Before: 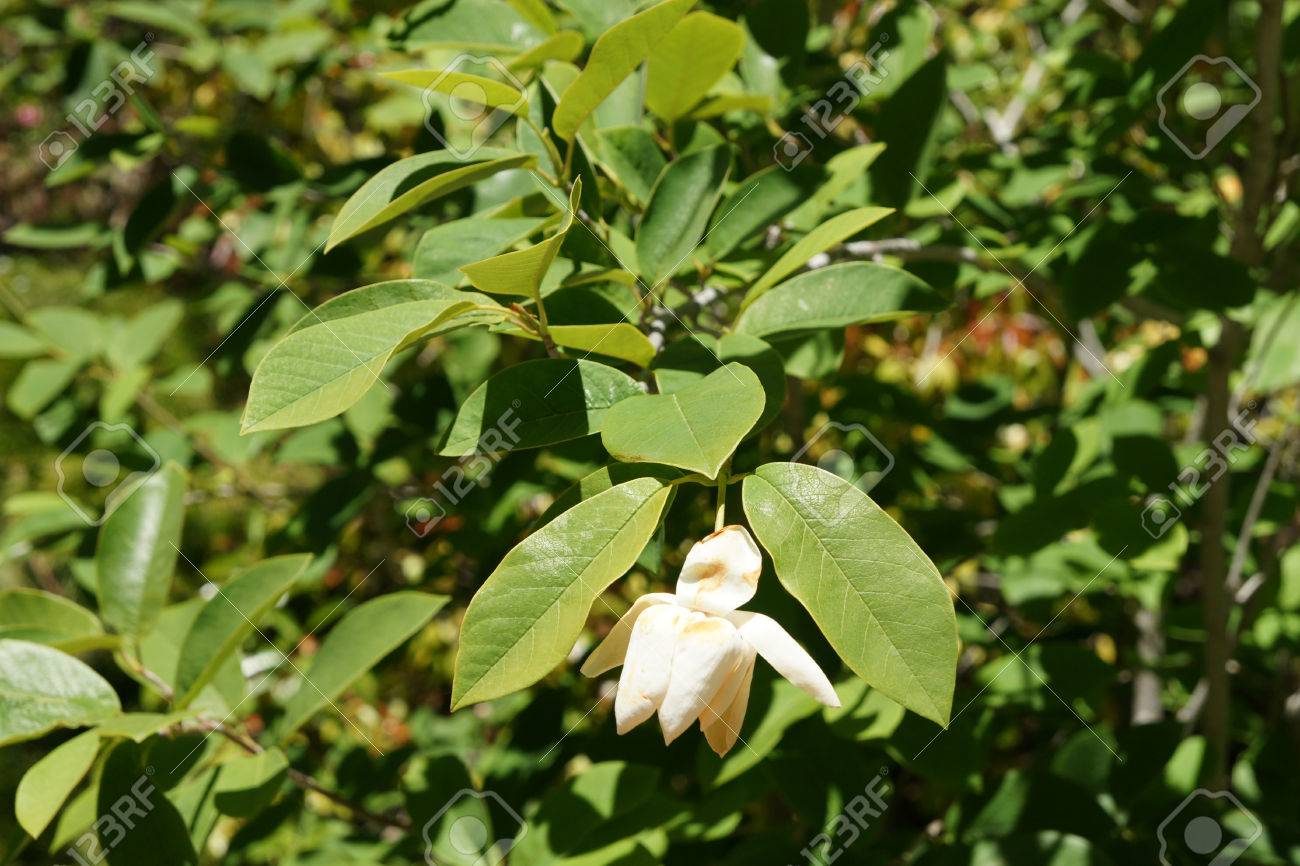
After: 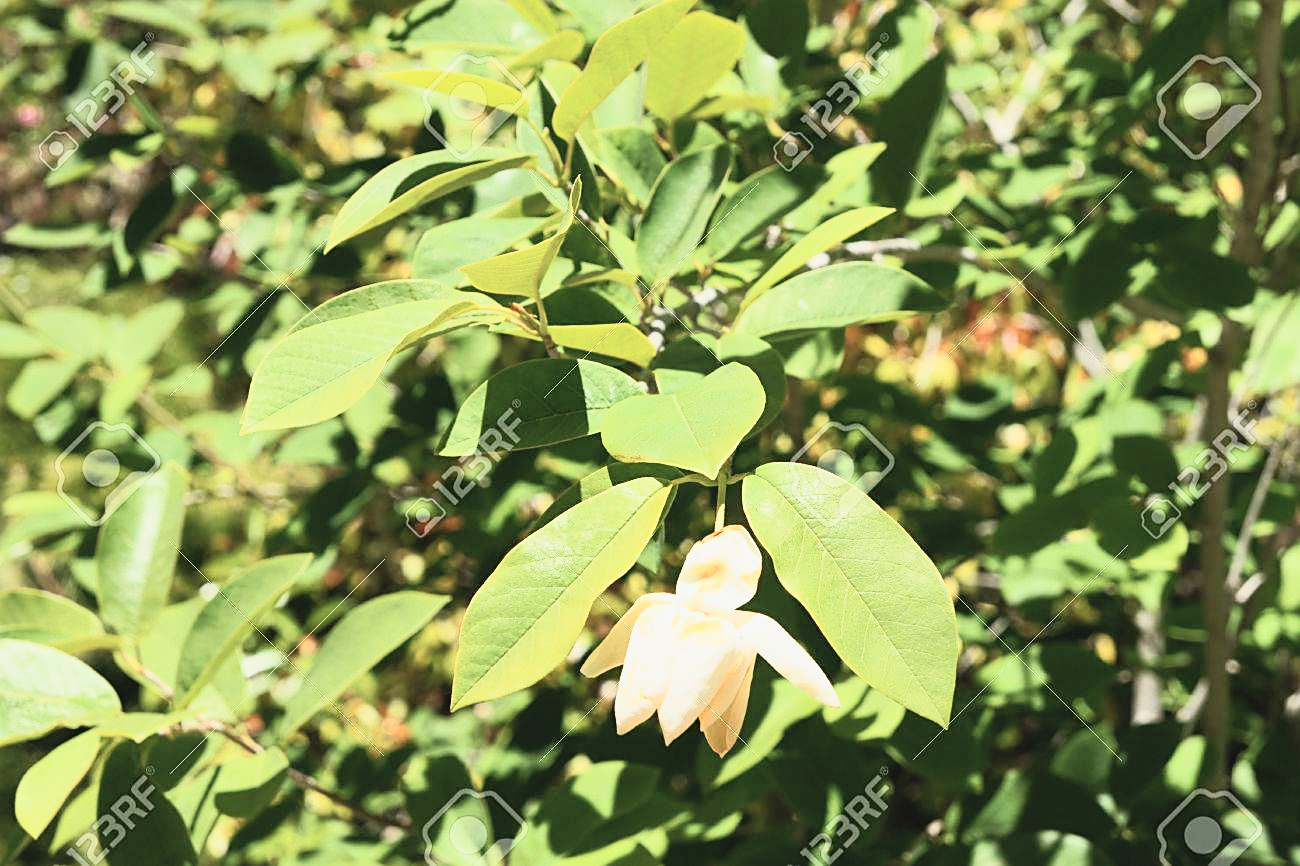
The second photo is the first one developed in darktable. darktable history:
sharpen: on, module defaults
tone curve: curves: ch0 [(0, 0.052) (0.207, 0.35) (0.392, 0.592) (0.54, 0.803) (0.725, 0.922) (0.99, 0.974)], color space Lab, independent channels, preserve colors none
